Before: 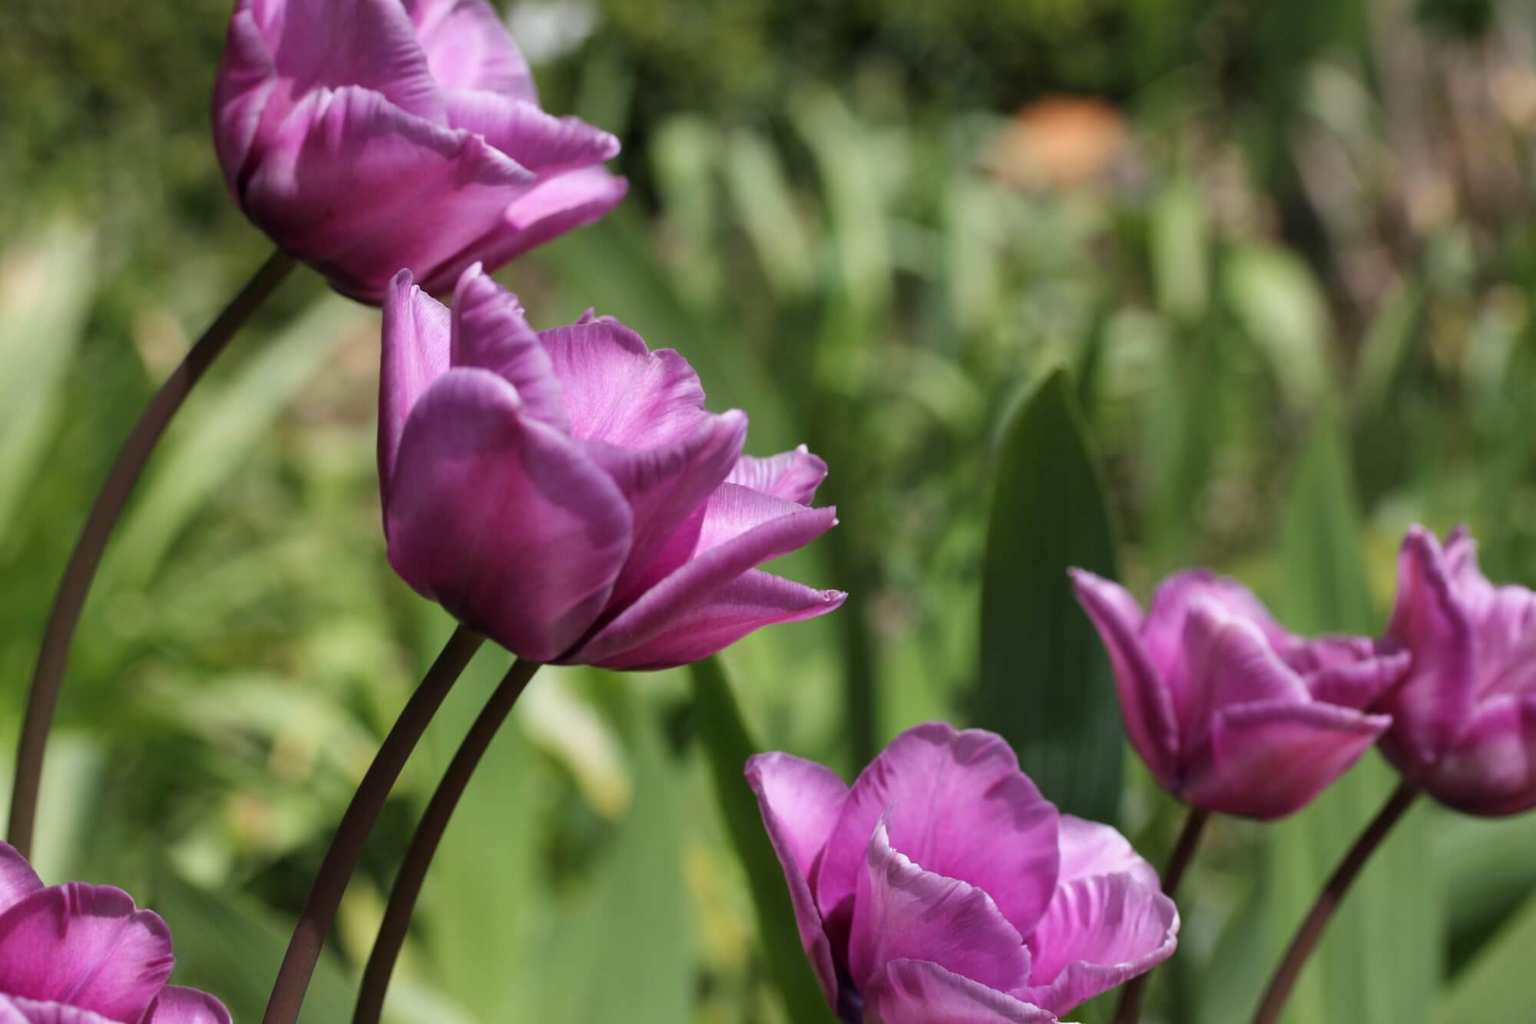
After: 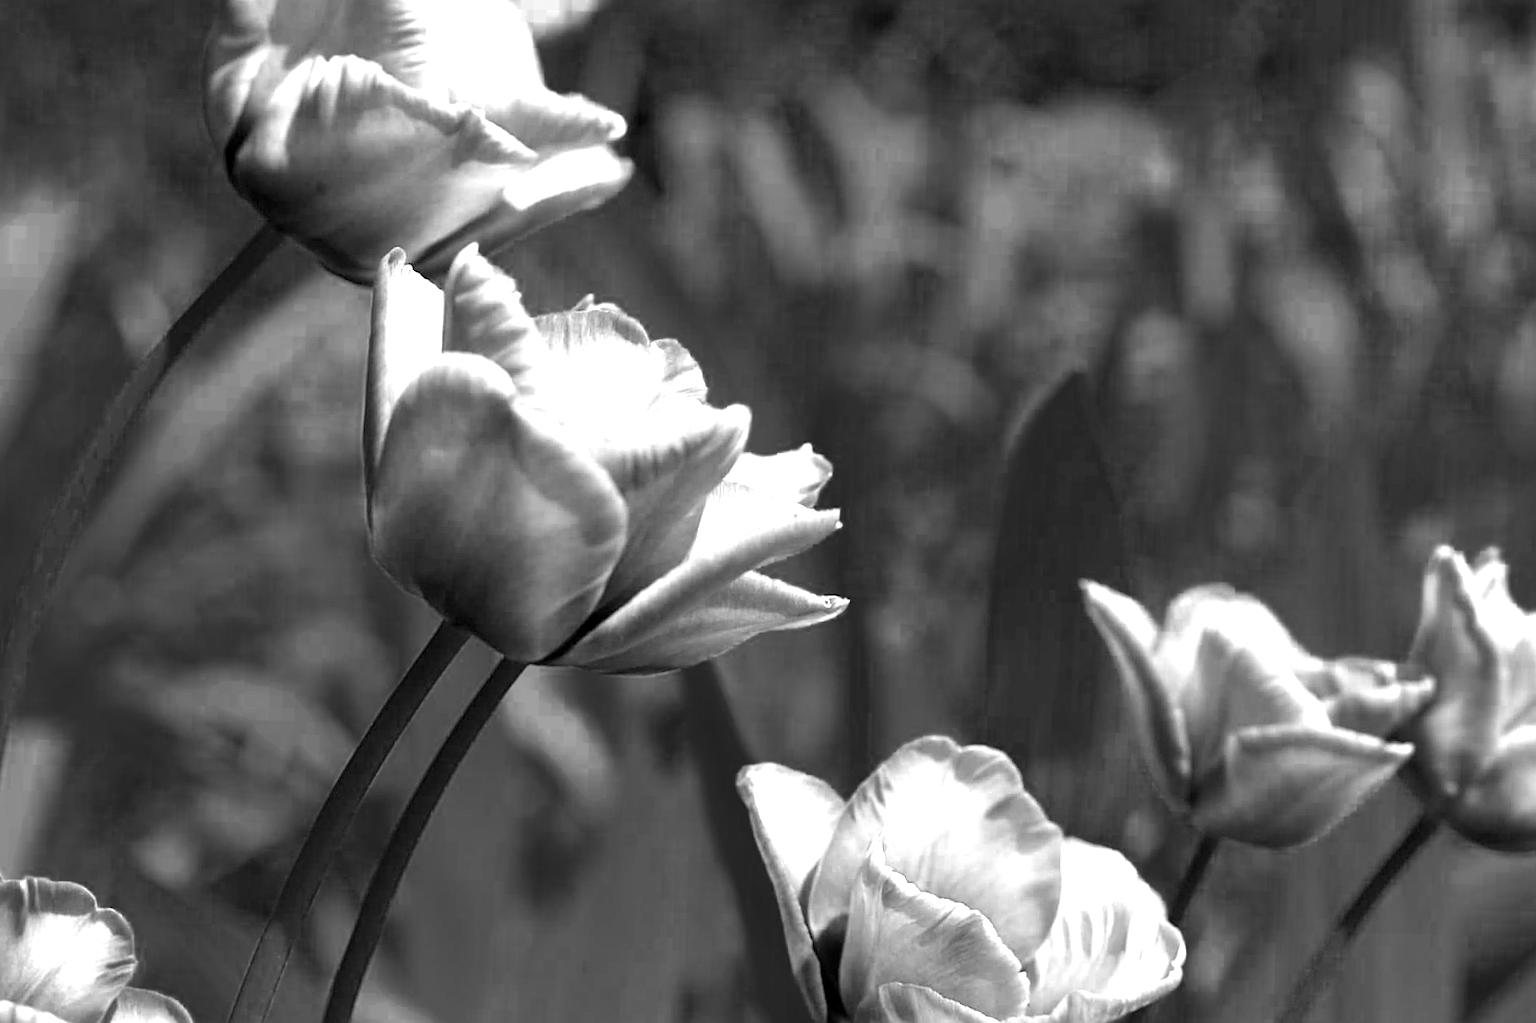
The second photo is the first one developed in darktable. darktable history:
exposure: black level correction 0.001, exposure 1.129 EV, compensate exposure bias true, compensate highlight preservation false
color zones: curves: ch0 [(0.287, 0.048) (0.493, 0.484) (0.737, 0.816)]; ch1 [(0, 0) (0.143, 0) (0.286, 0) (0.429, 0) (0.571, 0) (0.714, 0) (0.857, 0)]
color balance rgb: shadows lift › luminance -28.76%, shadows lift › chroma 10%, shadows lift › hue 230°, power › chroma 0.5%, power › hue 215°, highlights gain › luminance 7.14%, highlights gain › chroma 1%, highlights gain › hue 50°, global offset › luminance -0.29%, global offset › hue 260°, perceptual saturation grading › global saturation 20%, perceptual saturation grading › highlights -13.92%, perceptual saturation grading › shadows 50%
crop and rotate: angle -1.69°
shadows and highlights: radius 125.46, shadows 30.51, highlights -30.51, low approximation 0.01, soften with gaussian
sharpen: on, module defaults
